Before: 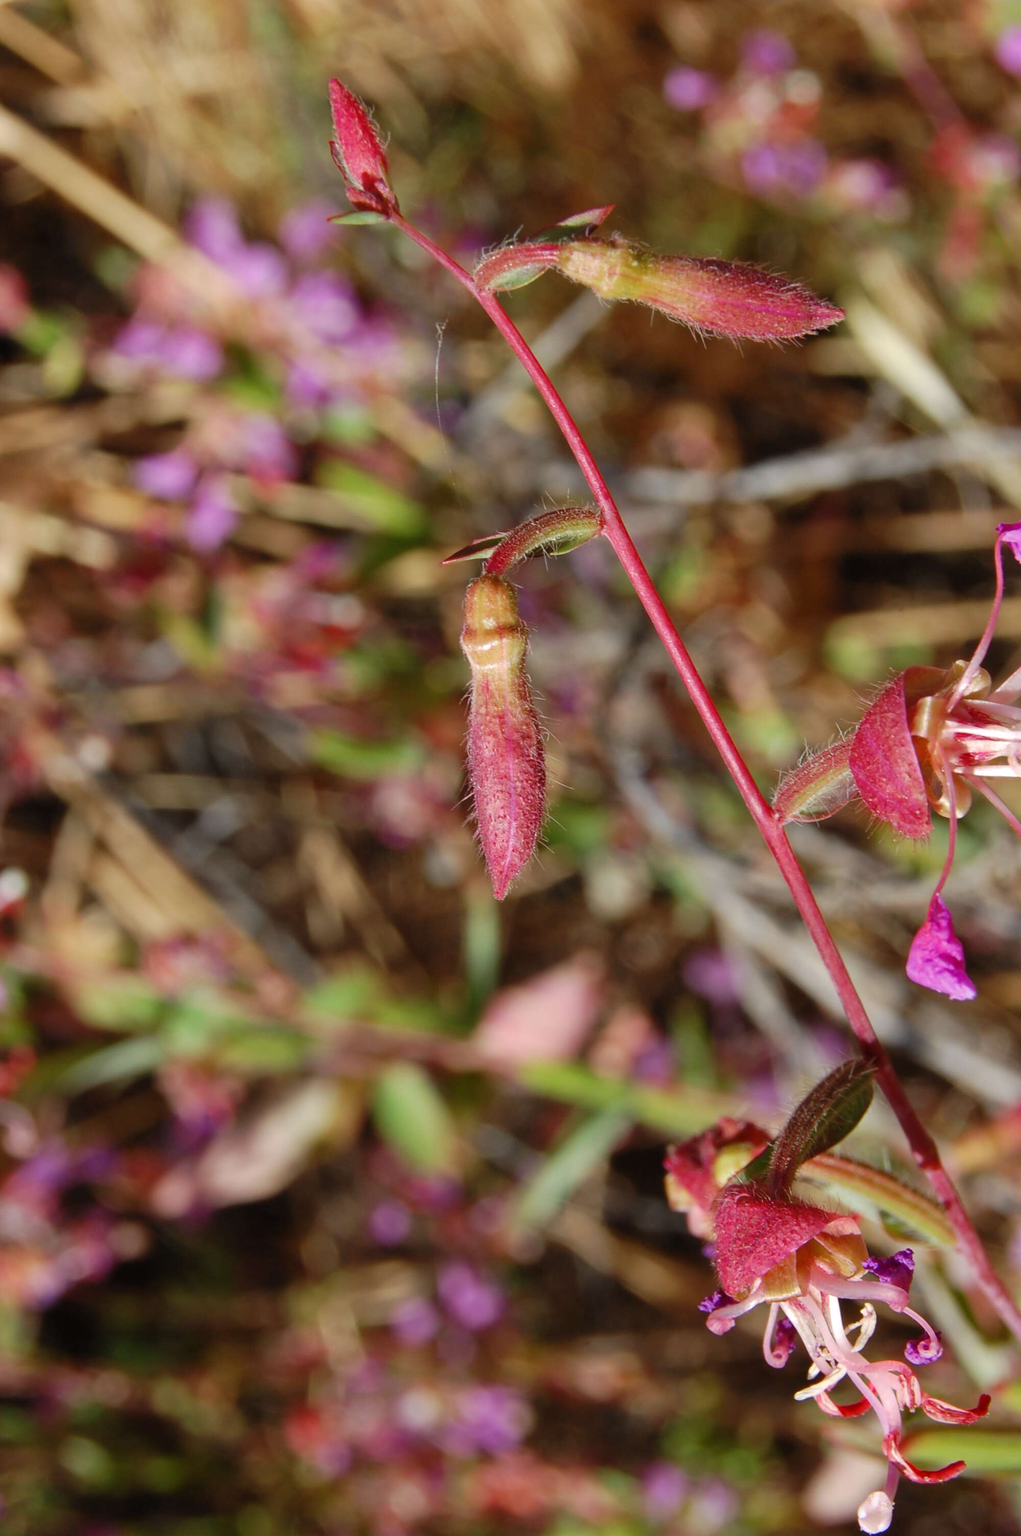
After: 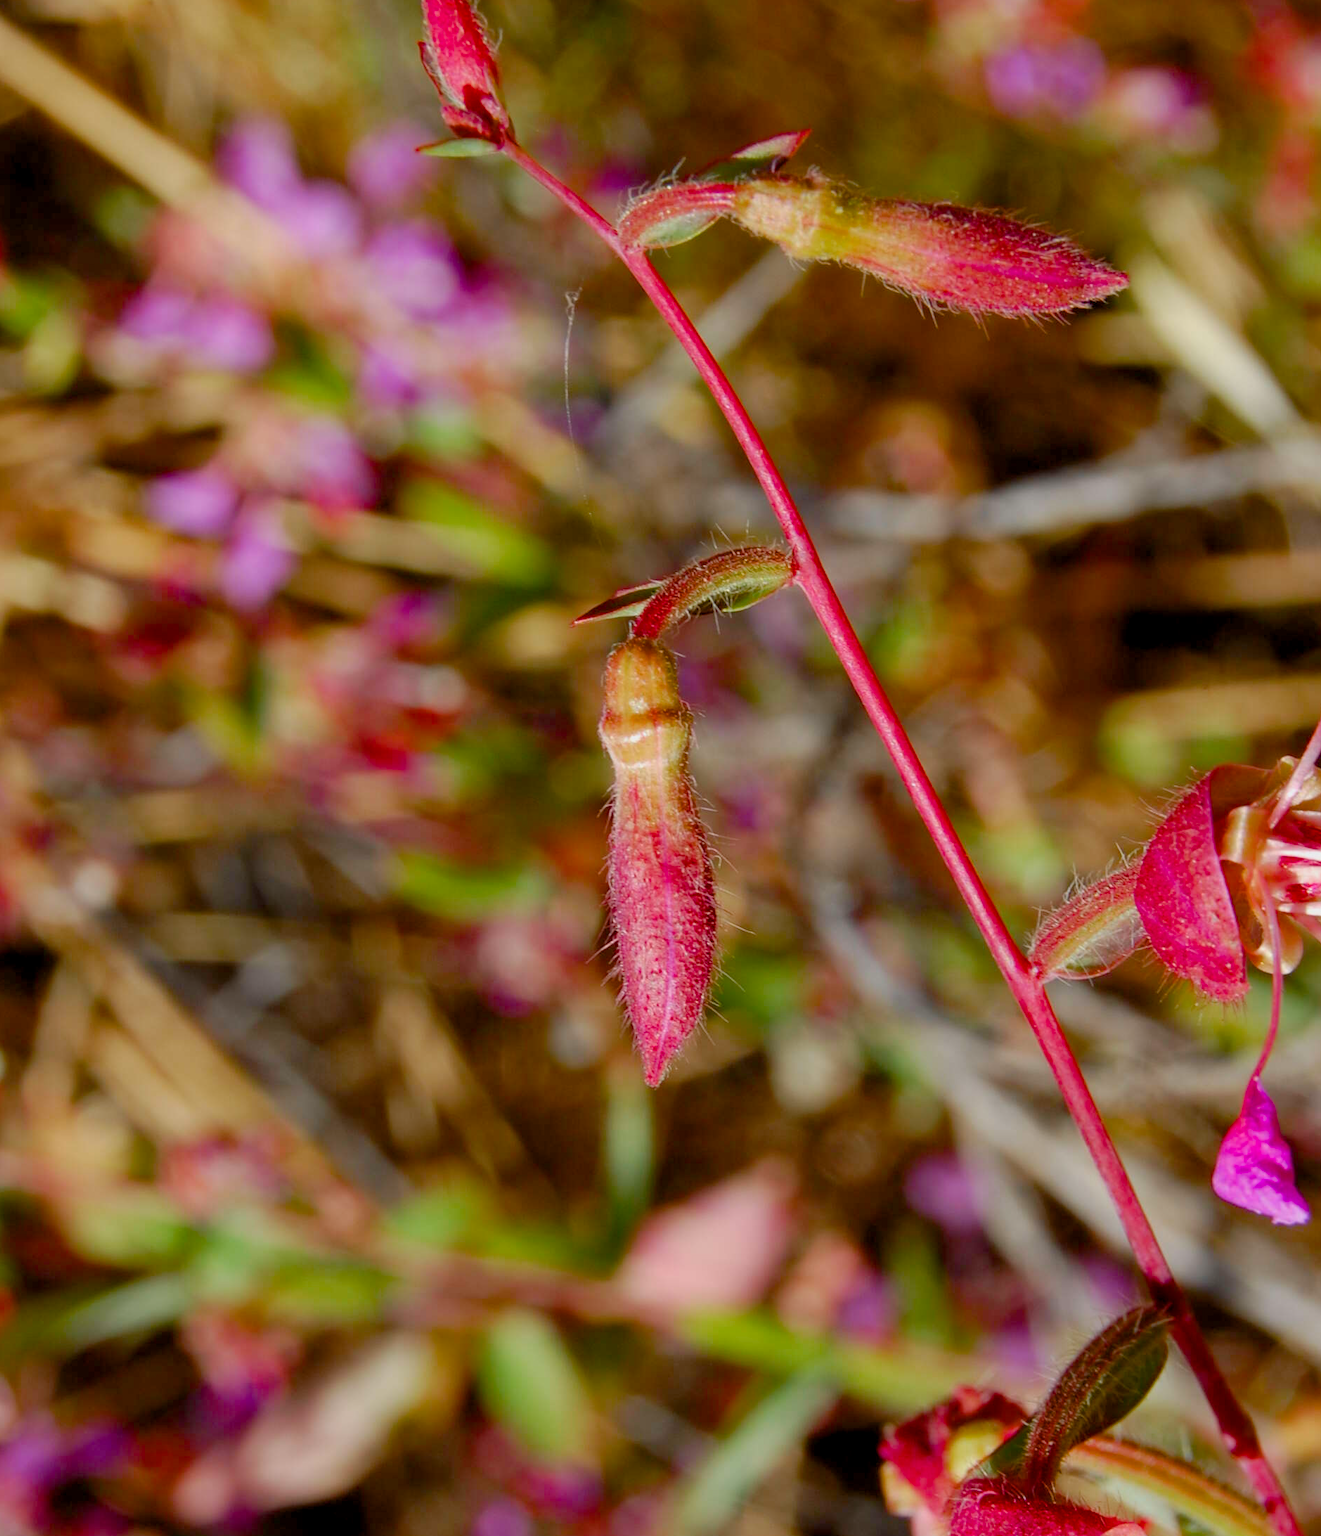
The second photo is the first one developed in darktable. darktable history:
color balance rgb: global offset › luminance -0.51%, perceptual saturation grading › global saturation 34.679%, perceptual saturation grading › highlights -25.422%, perceptual saturation grading › shadows 24.522%, contrast -9.695%
crop: left 2.546%, top 7.228%, right 3.413%, bottom 20.122%
